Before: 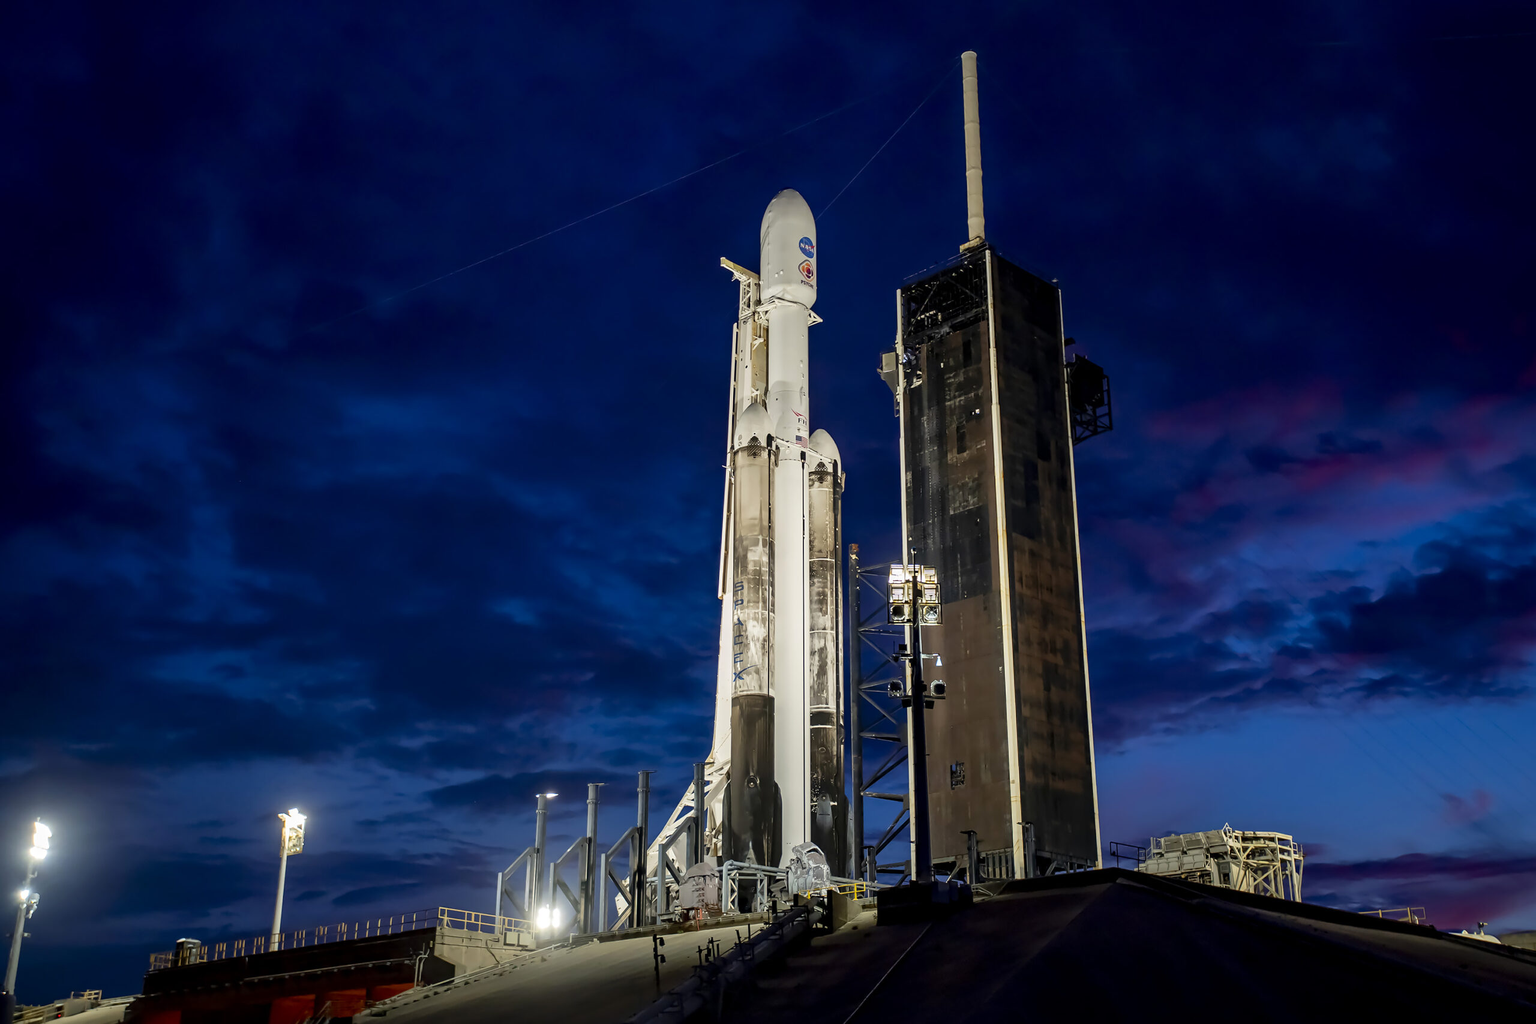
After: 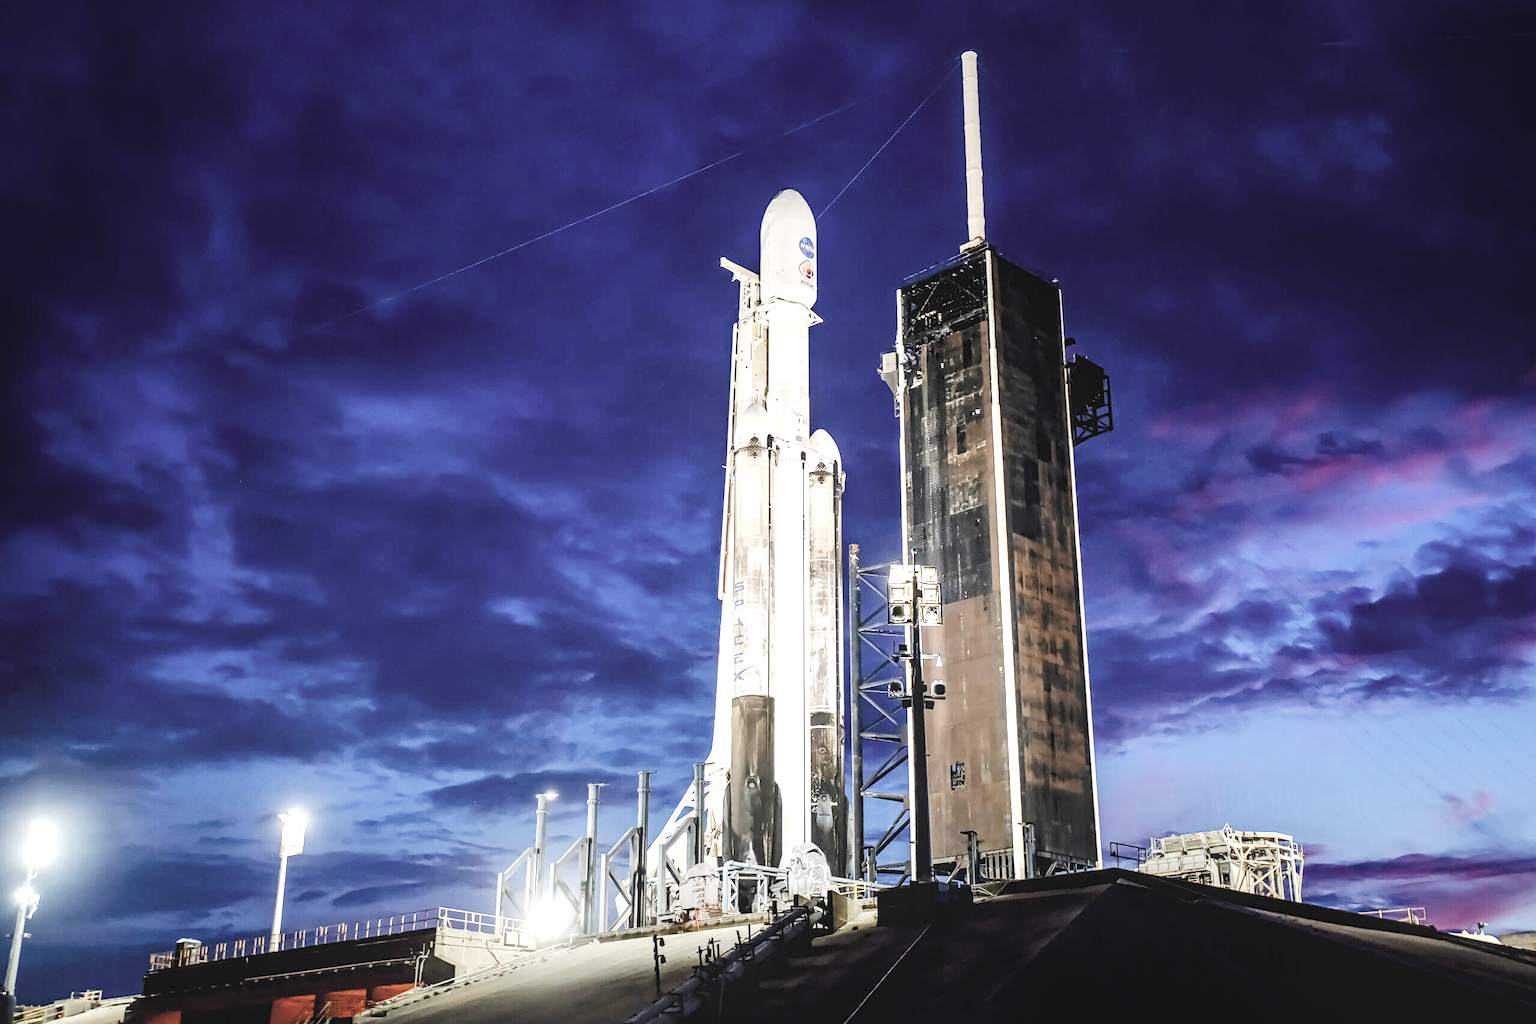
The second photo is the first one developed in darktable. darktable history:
contrast brightness saturation: brightness 0.19, saturation -0.506
tone curve: curves: ch0 [(0, 0.028) (0.037, 0.05) (0.123, 0.108) (0.19, 0.164) (0.269, 0.247) (0.475, 0.533) (0.595, 0.695) (0.718, 0.823) (0.855, 0.913) (1, 0.982)]; ch1 [(0, 0) (0.243, 0.245) (0.427, 0.41) (0.493, 0.481) (0.505, 0.502) (0.536, 0.545) (0.56, 0.582) (0.611, 0.644) (0.769, 0.807) (1, 1)]; ch2 [(0, 0) (0.249, 0.216) (0.349, 0.321) (0.424, 0.442) (0.476, 0.483) (0.498, 0.499) (0.517, 0.519) (0.532, 0.55) (0.569, 0.608) (0.614, 0.661) (0.706, 0.75) (0.808, 0.809) (0.991, 0.968)], preserve colors none
exposure: black level correction 0, exposure 1.695 EV, compensate highlight preservation false
contrast equalizer: octaves 7, y [[0.439, 0.44, 0.442, 0.457, 0.493, 0.498], [0.5 ×6], [0.5 ×6], [0 ×6], [0 ×6]]
local contrast: on, module defaults
